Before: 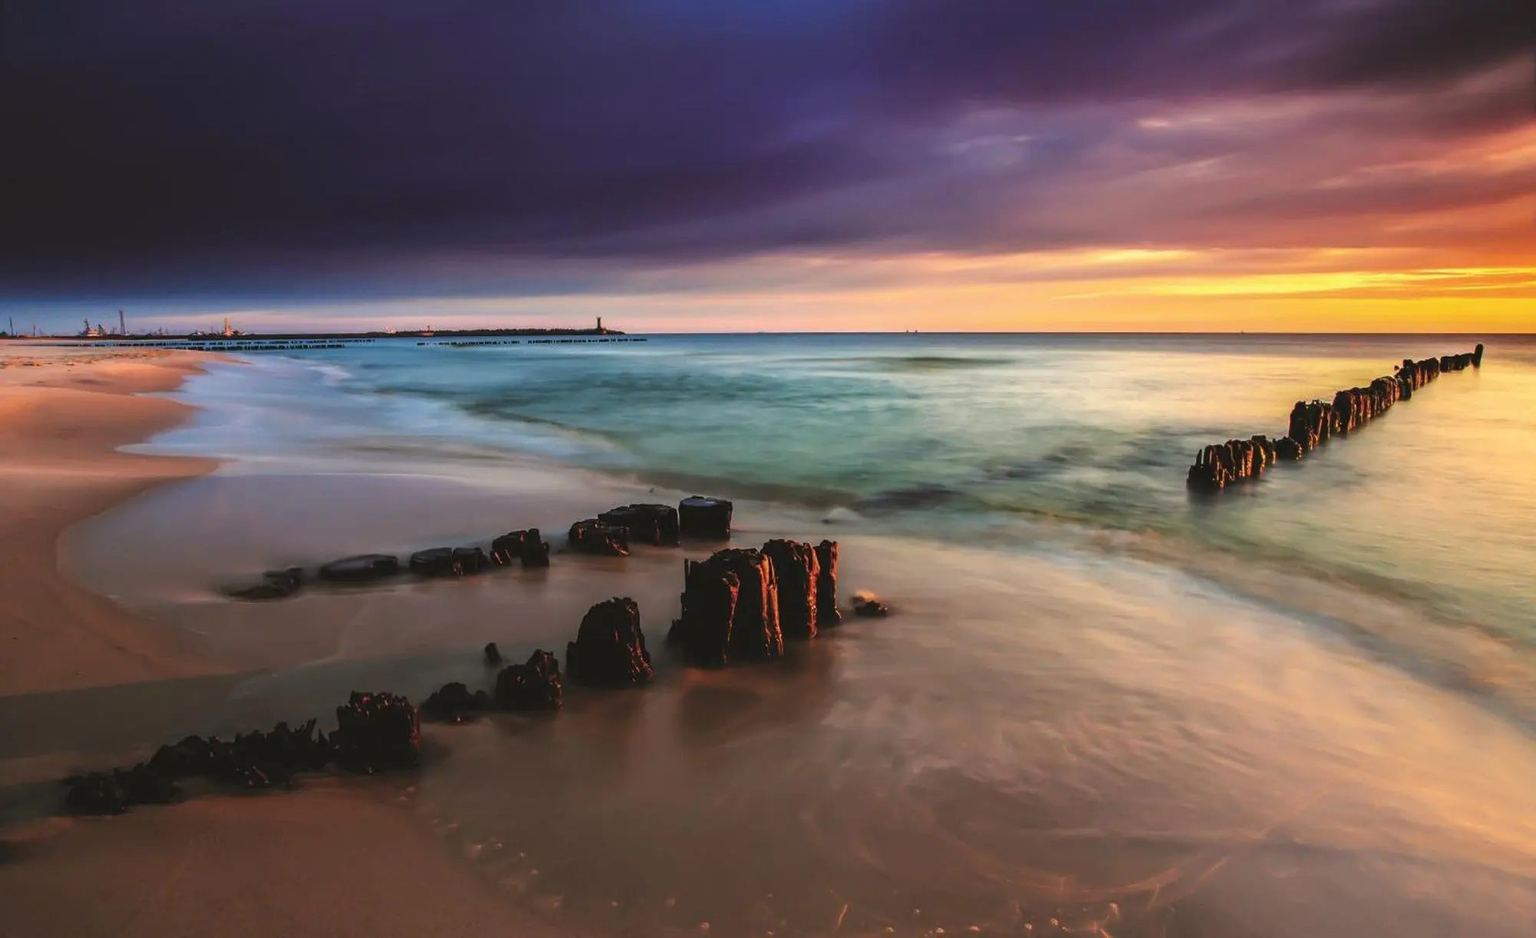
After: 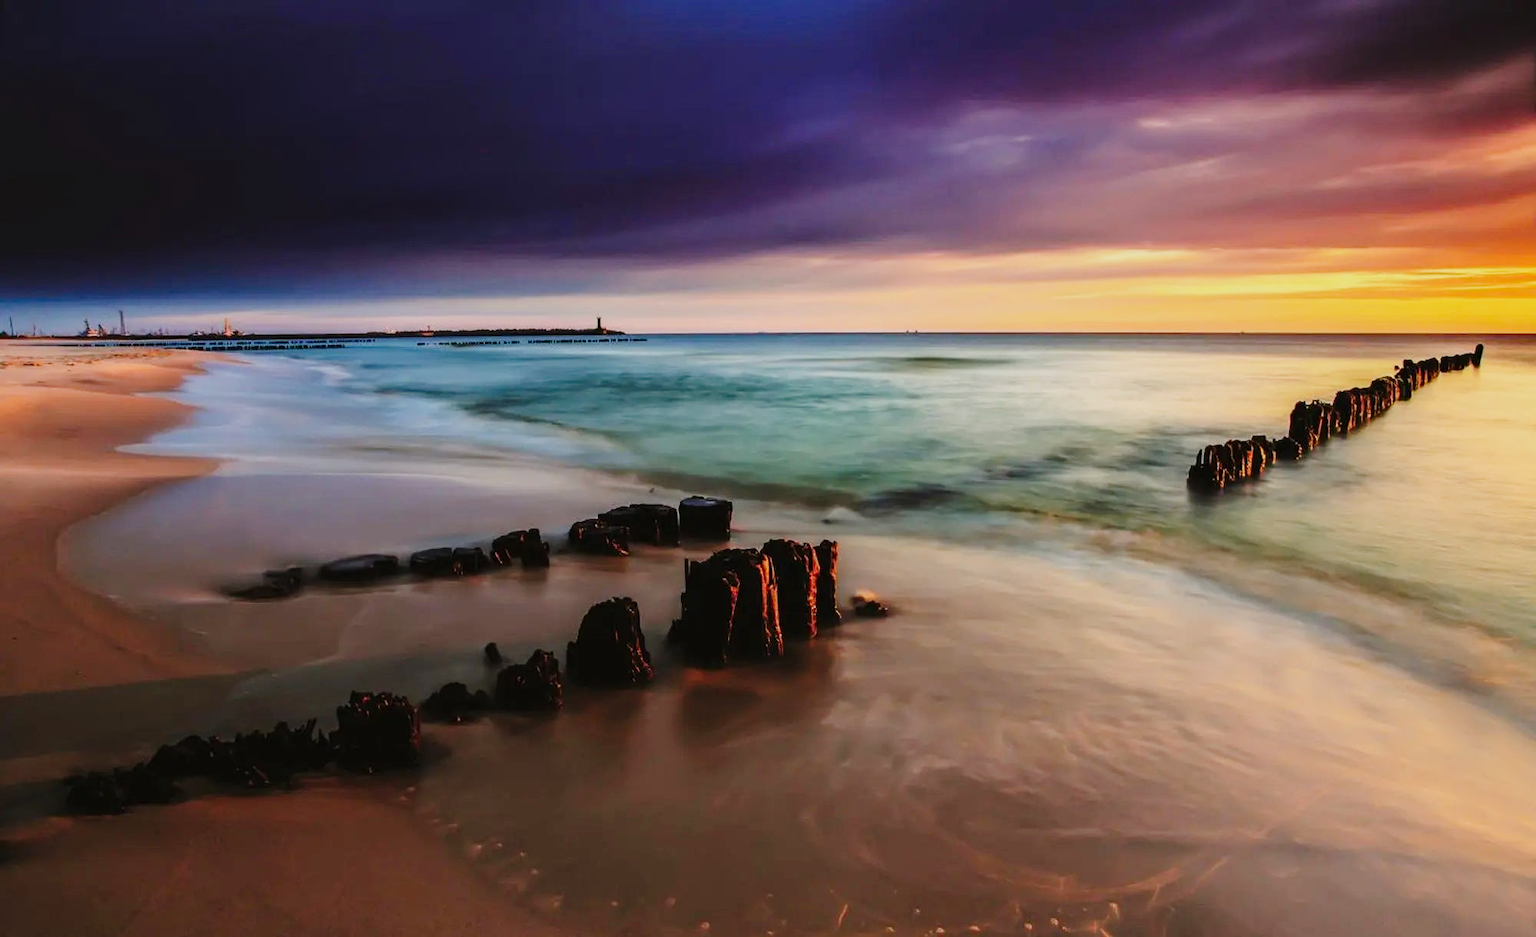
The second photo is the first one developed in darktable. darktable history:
tone curve: curves: ch0 [(0, 0) (0.049, 0.01) (0.154, 0.081) (0.491, 0.519) (0.748, 0.765) (1, 0.919)]; ch1 [(0, 0) (0.172, 0.123) (0.317, 0.272) (0.401, 0.422) (0.499, 0.497) (0.531, 0.54) (0.615, 0.603) (0.741, 0.783) (1, 1)]; ch2 [(0, 0) (0.411, 0.424) (0.483, 0.478) (0.544, 0.56) (0.686, 0.638) (1, 1)], preserve colors none
